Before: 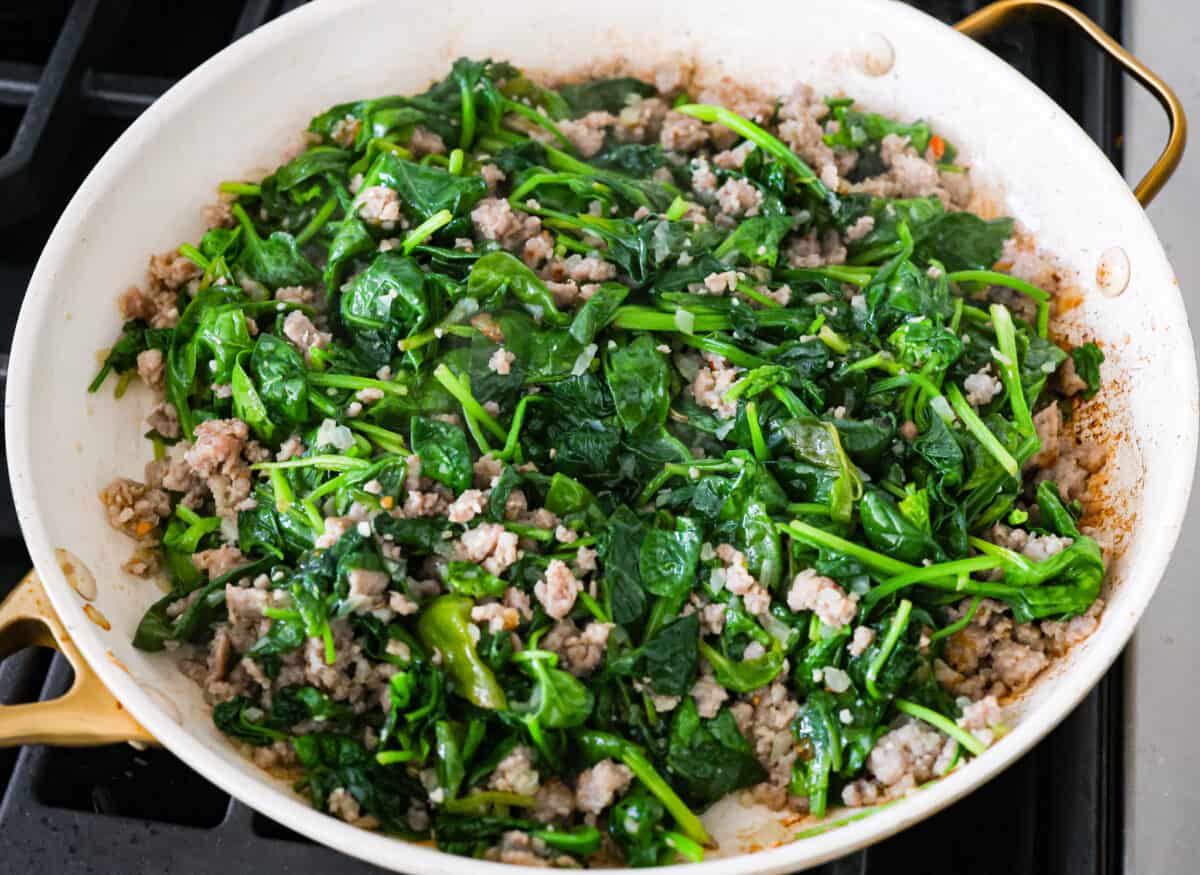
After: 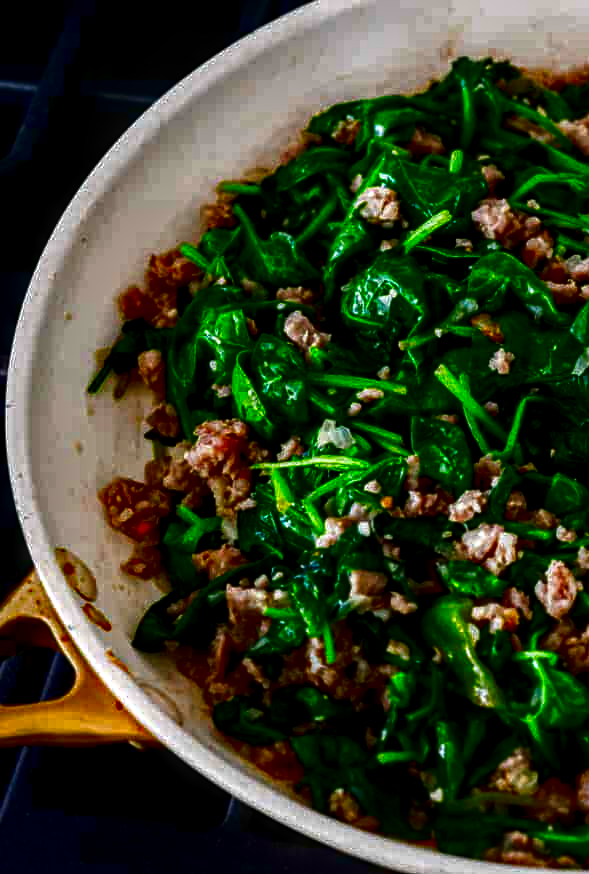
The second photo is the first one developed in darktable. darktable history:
contrast brightness saturation: brightness -1, saturation 1
crop and rotate: left 0%, top 0%, right 50.845%
local contrast: highlights 12%, shadows 38%, detail 183%, midtone range 0.471
